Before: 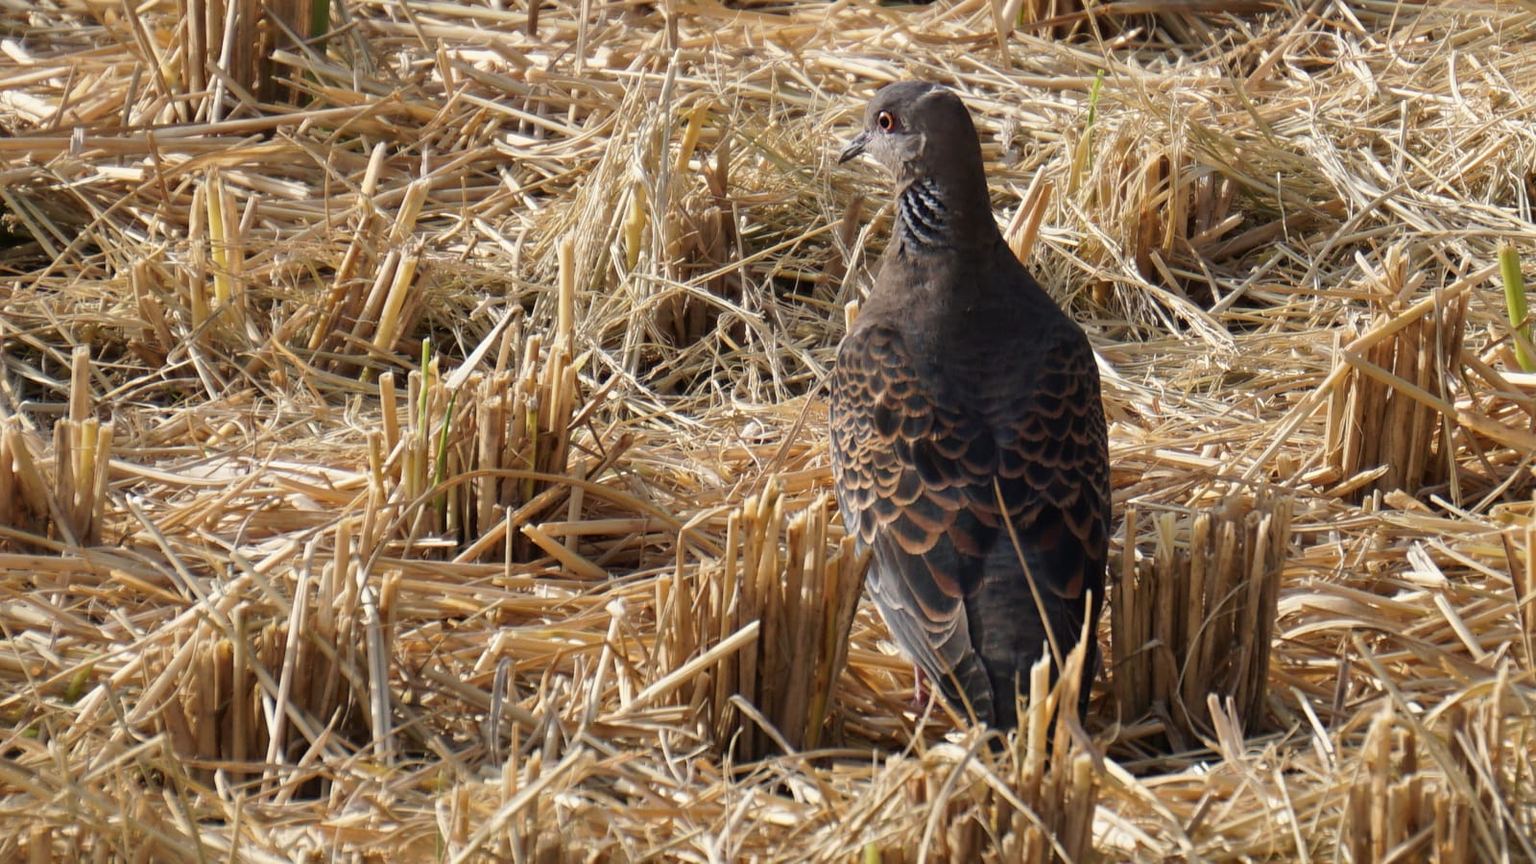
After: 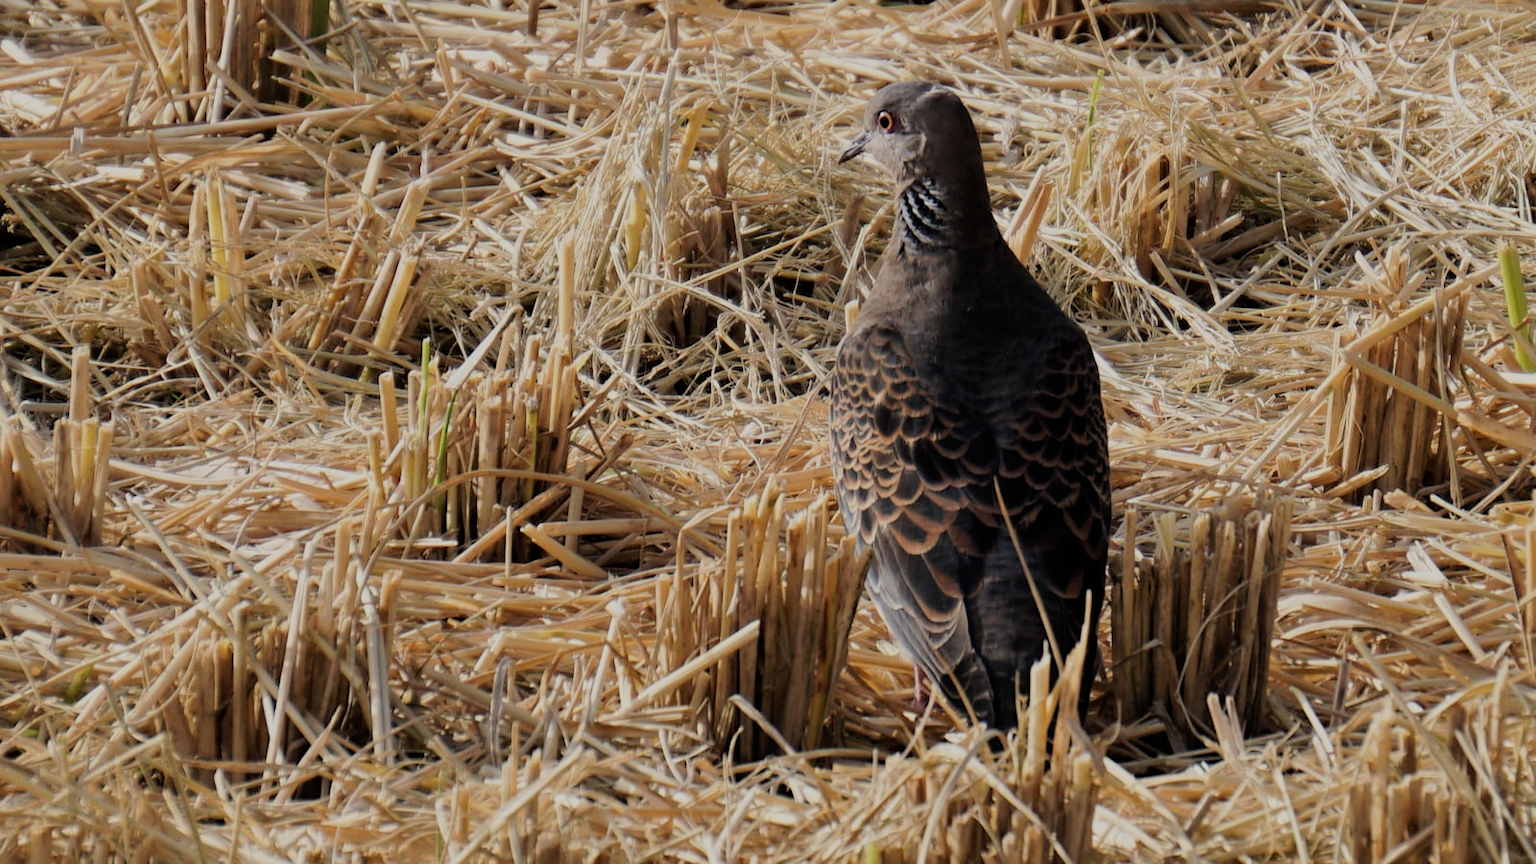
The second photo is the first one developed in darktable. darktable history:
filmic rgb: black relative exposure -6.96 EV, white relative exposure 5.61 EV, hardness 2.86
contrast brightness saturation: contrast 0.05
